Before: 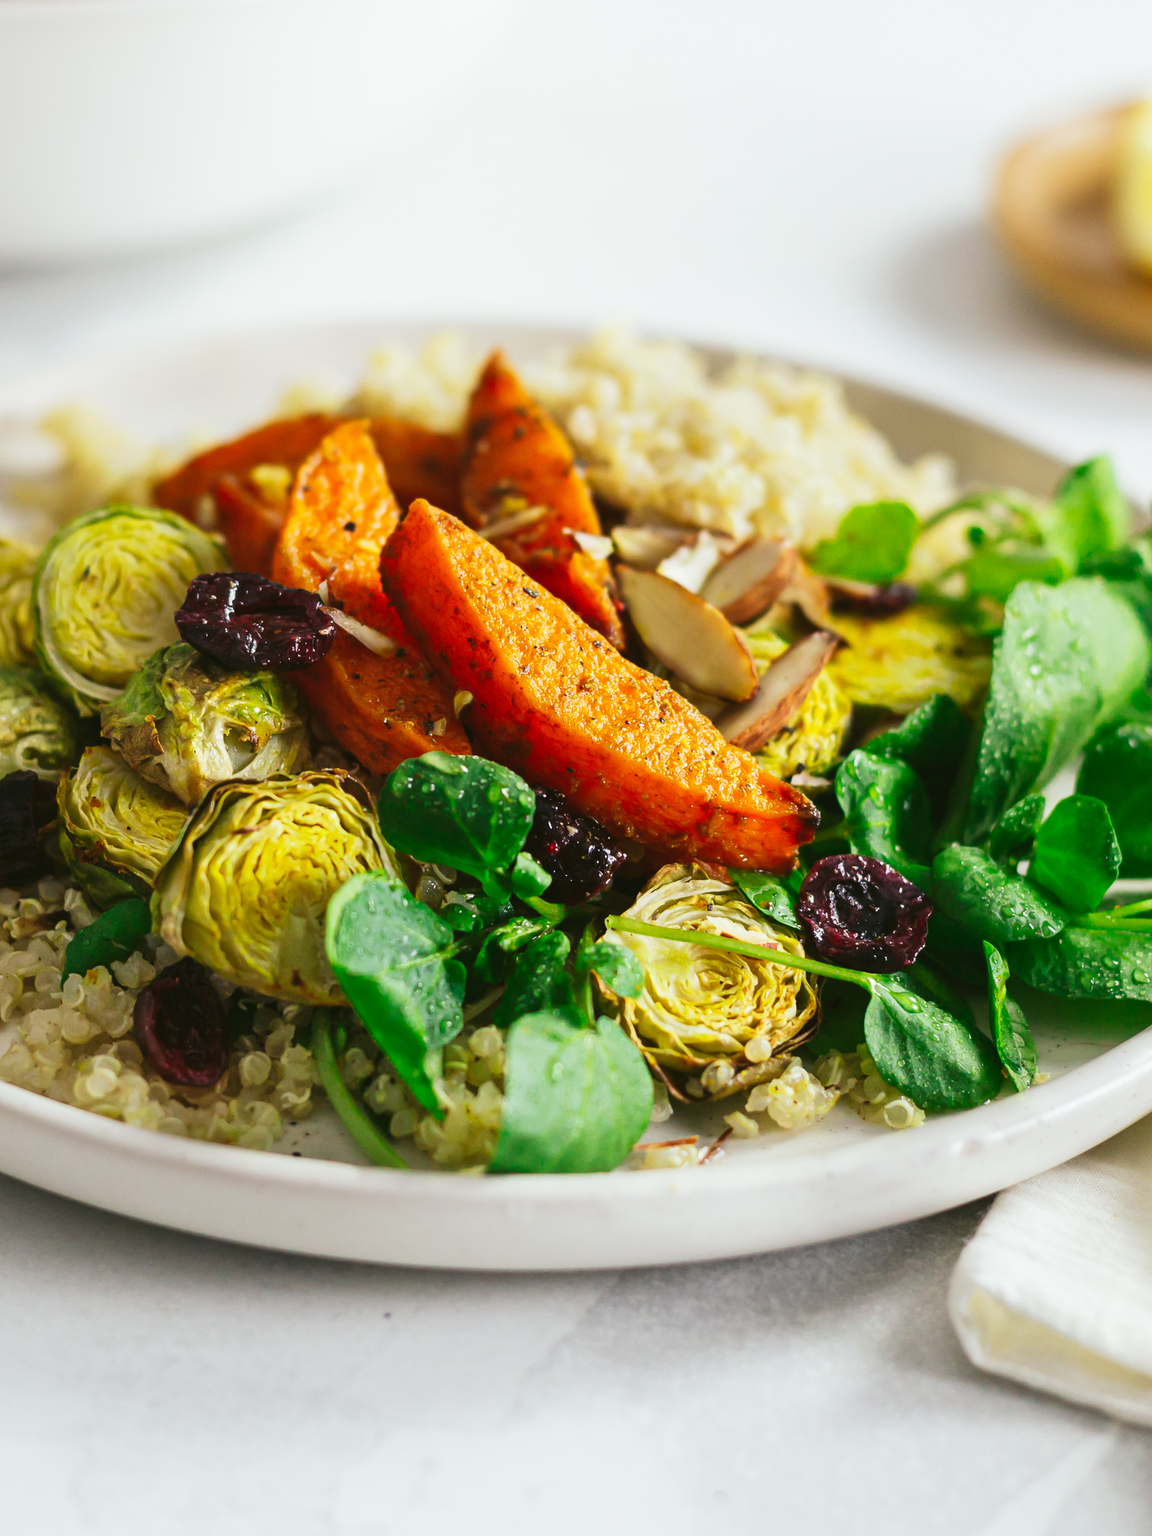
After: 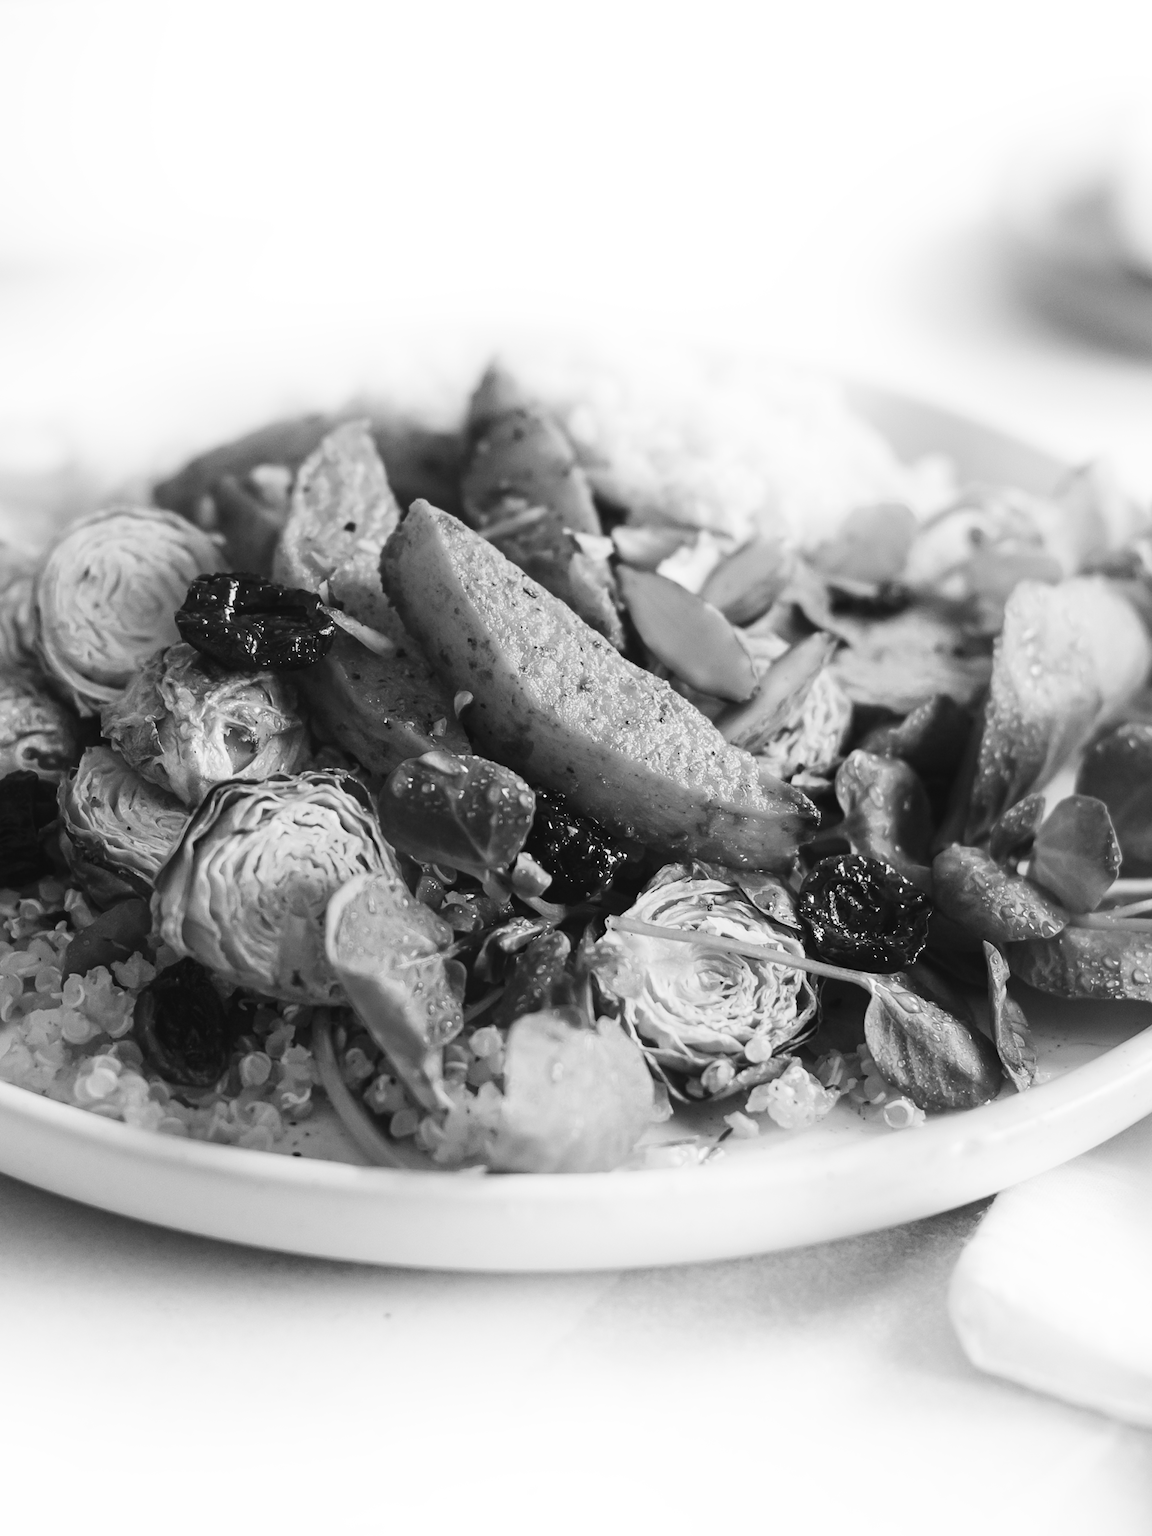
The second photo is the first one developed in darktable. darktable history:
shadows and highlights: shadows -54.3, highlights 86.09, soften with gaussian
monochrome: on, module defaults
